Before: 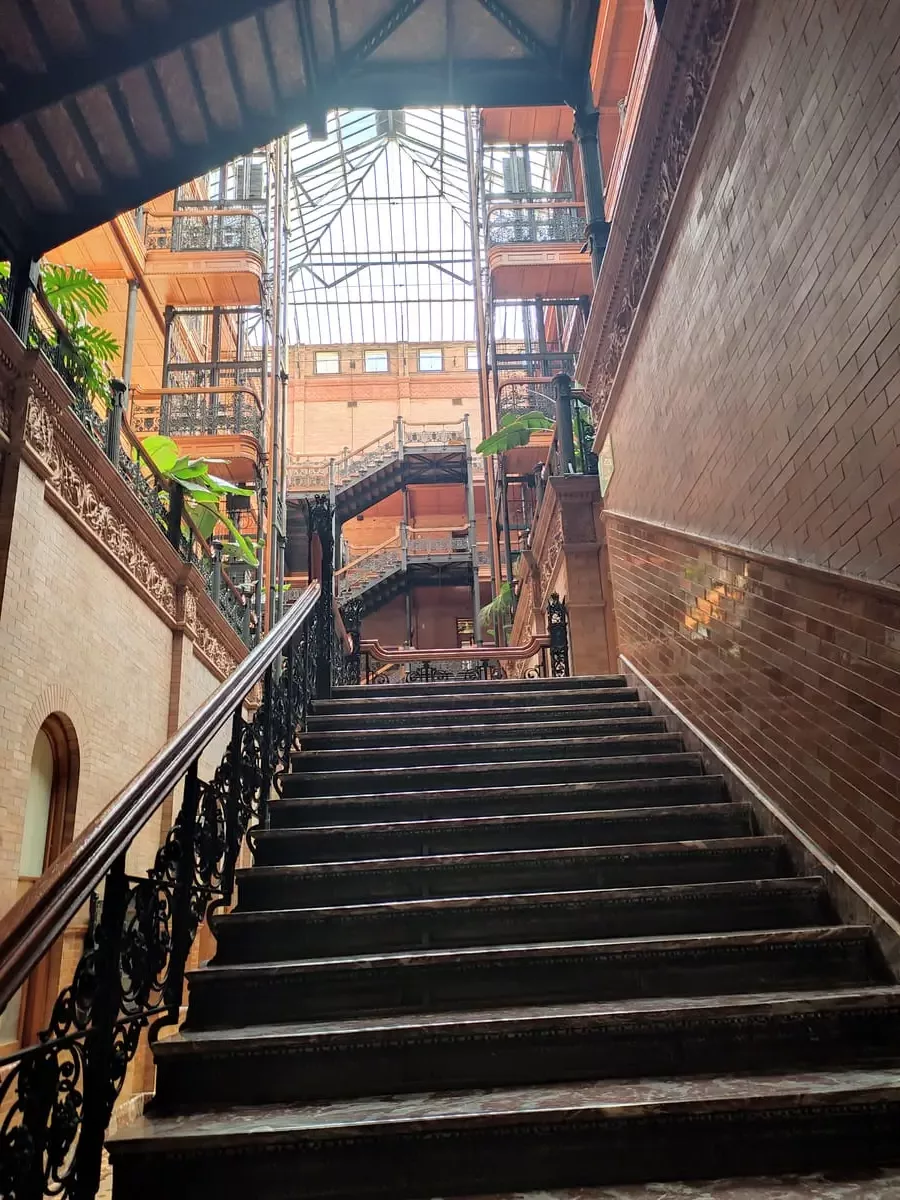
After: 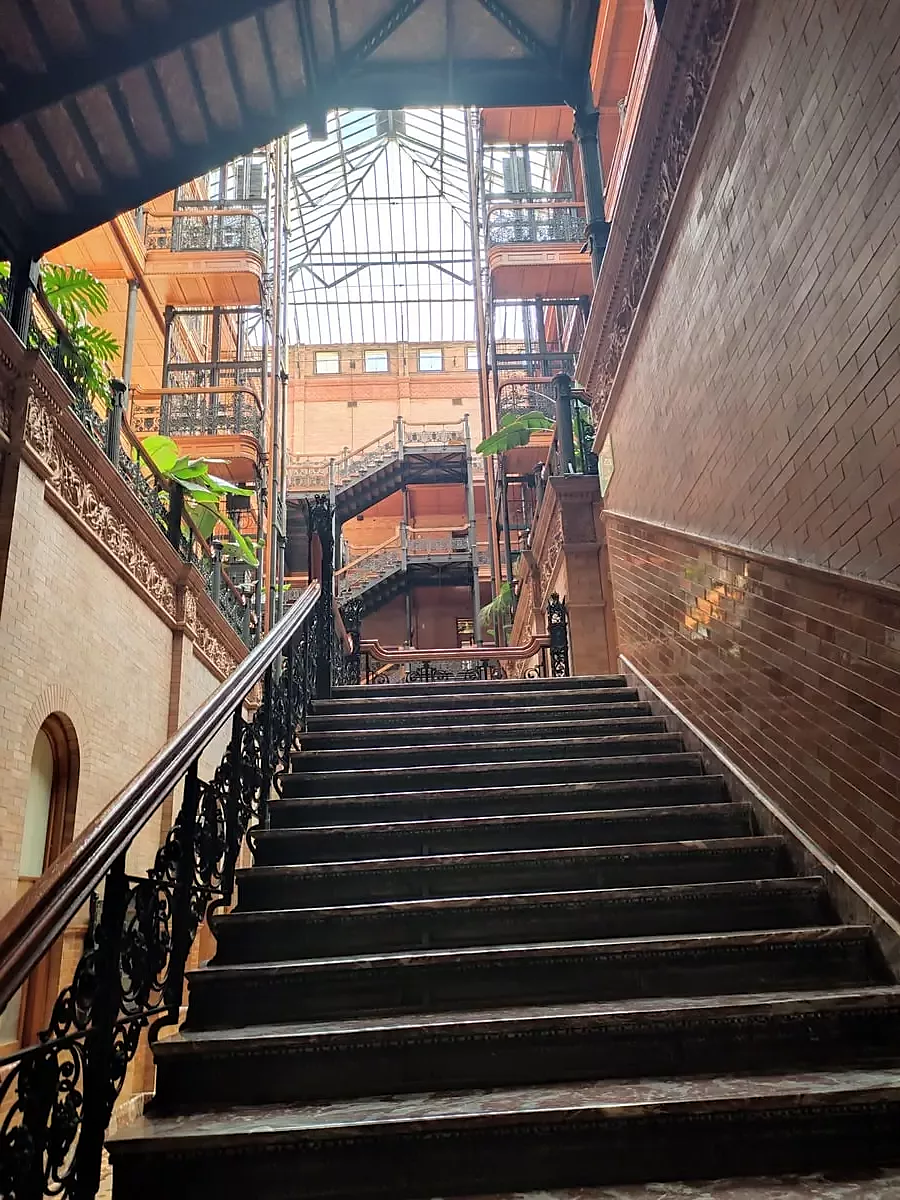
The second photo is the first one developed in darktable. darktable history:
color balance rgb: perceptual saturation grading › global saturation 0.863%
sharpen: radius 1.453, amount 0.39, threshold 1.241
